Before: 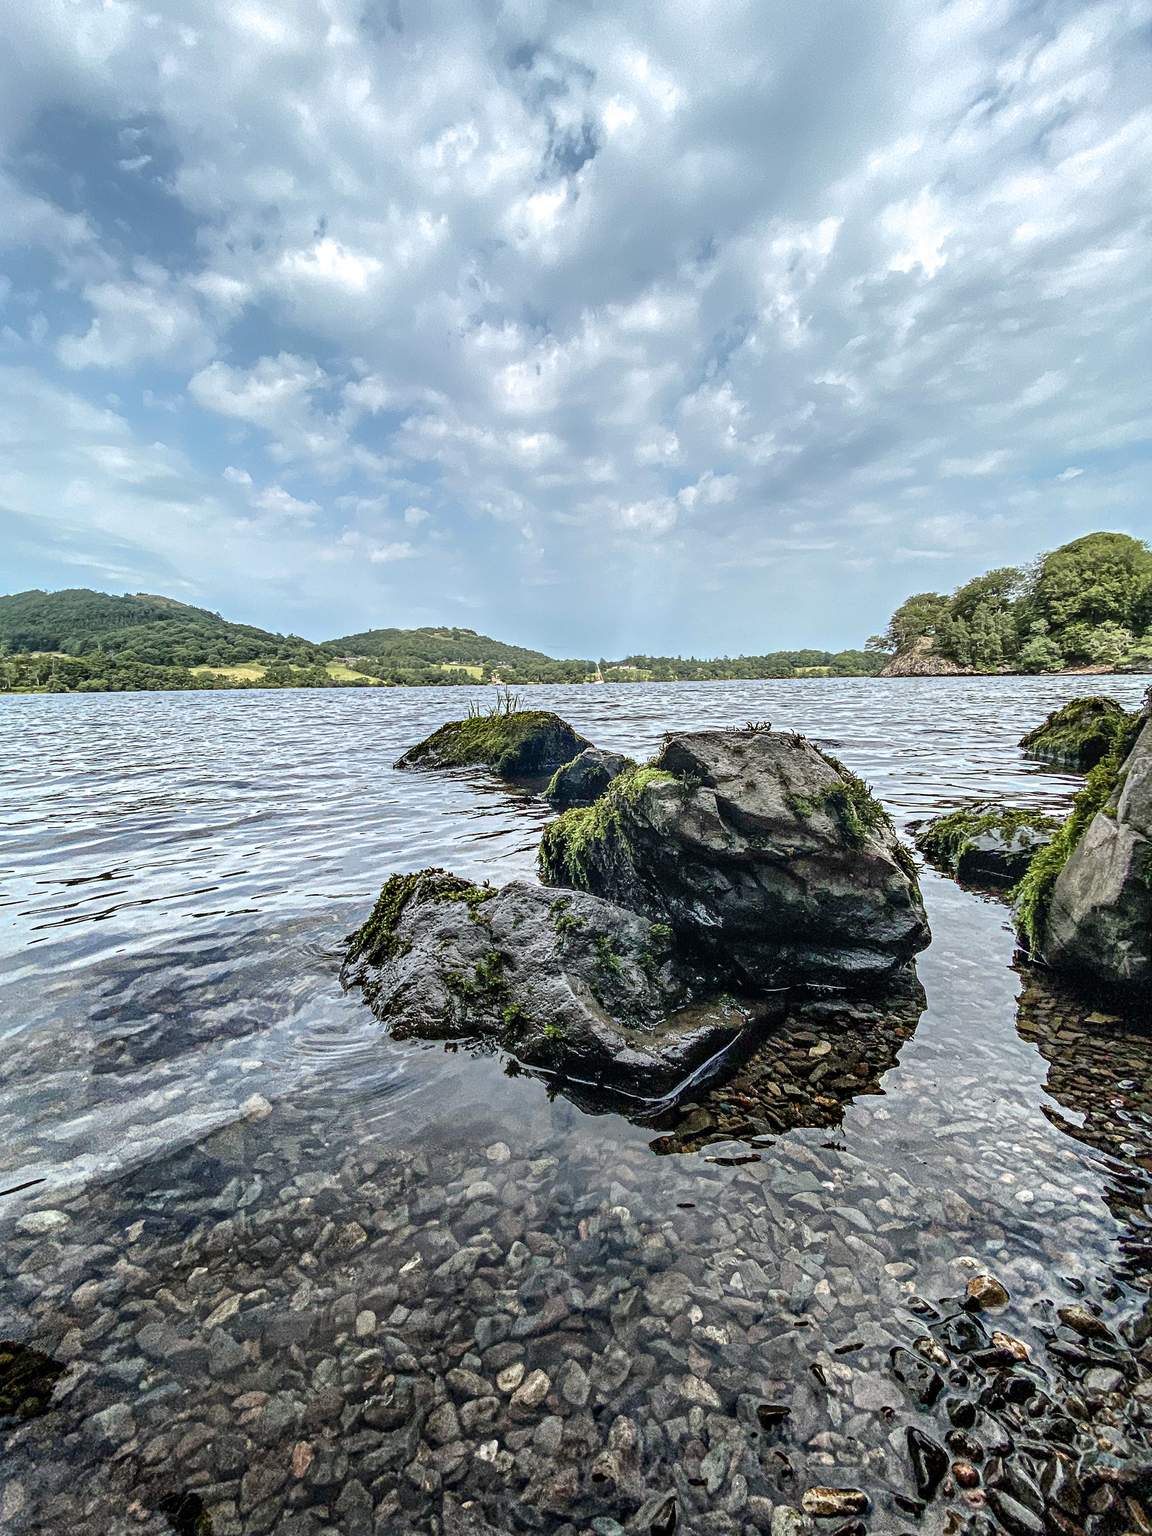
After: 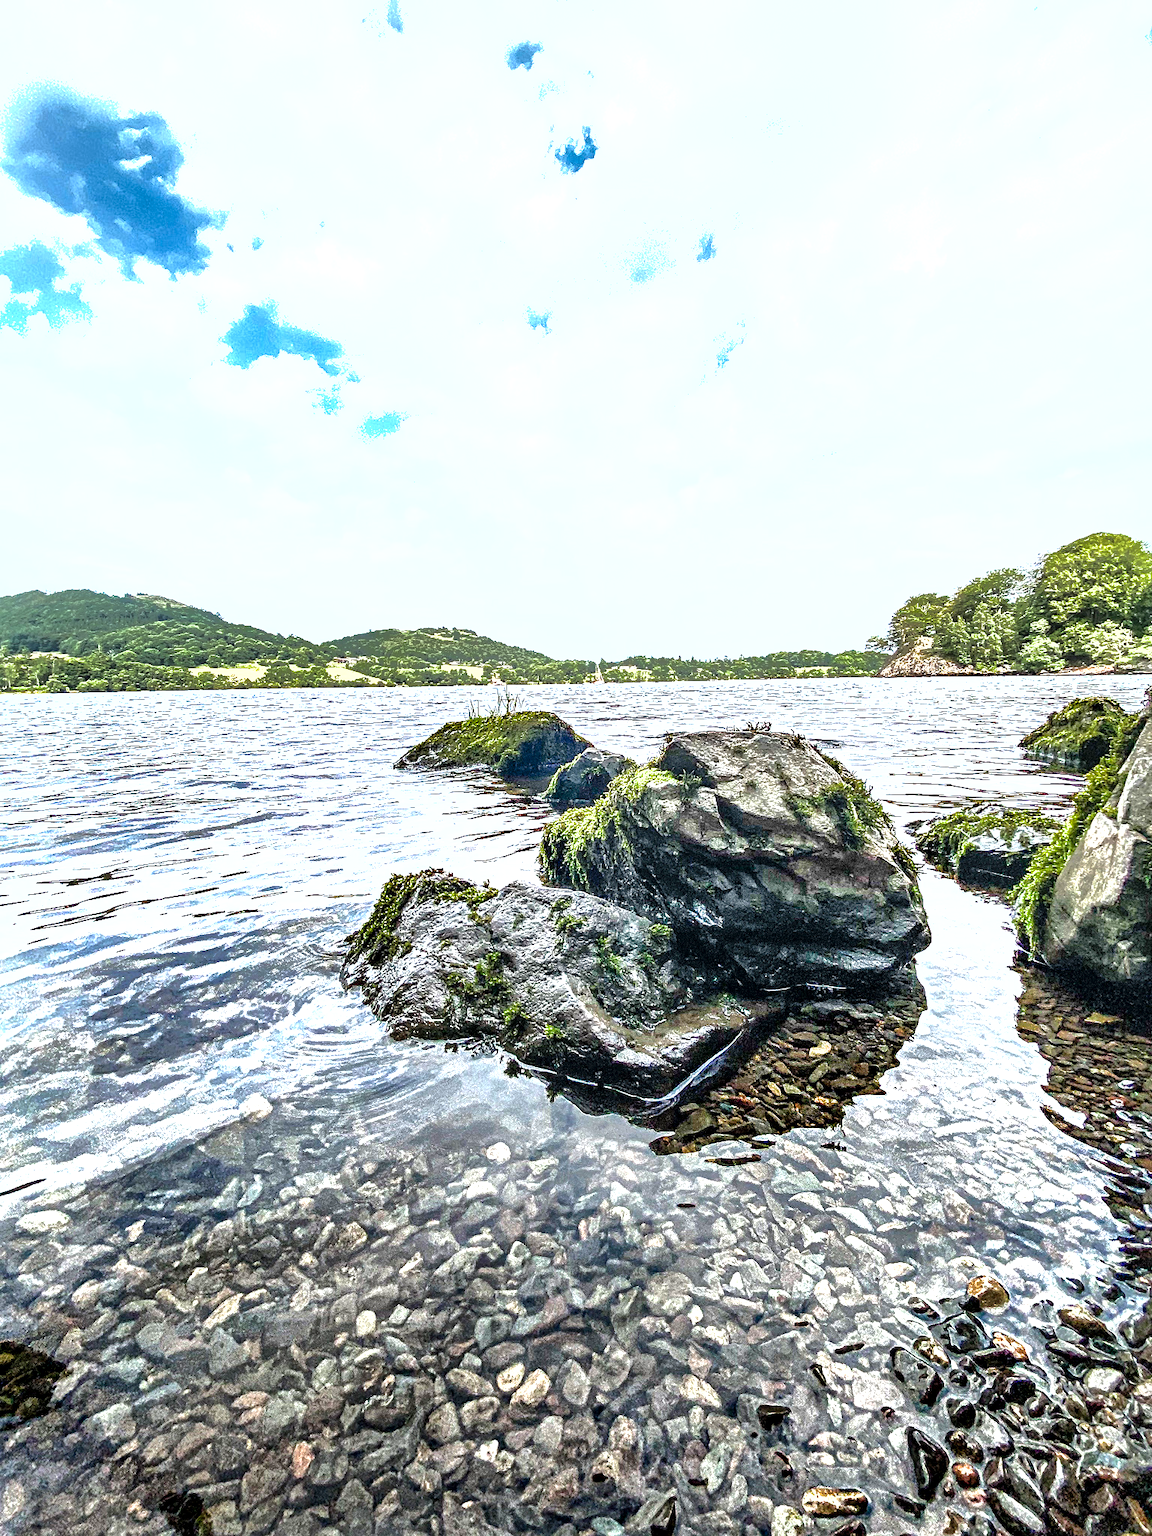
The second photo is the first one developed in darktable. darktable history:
levels: levels [0, 0.352, 0.703]
shadows and highlights: highlights -59.91
local contrast: mode bilateral grid, contrast 20, coarseness 50, detail 141%, midtone range 0.2
exposure: exposure 0.189 EV, compensate exposure bias true, compensate highlight preservation false
